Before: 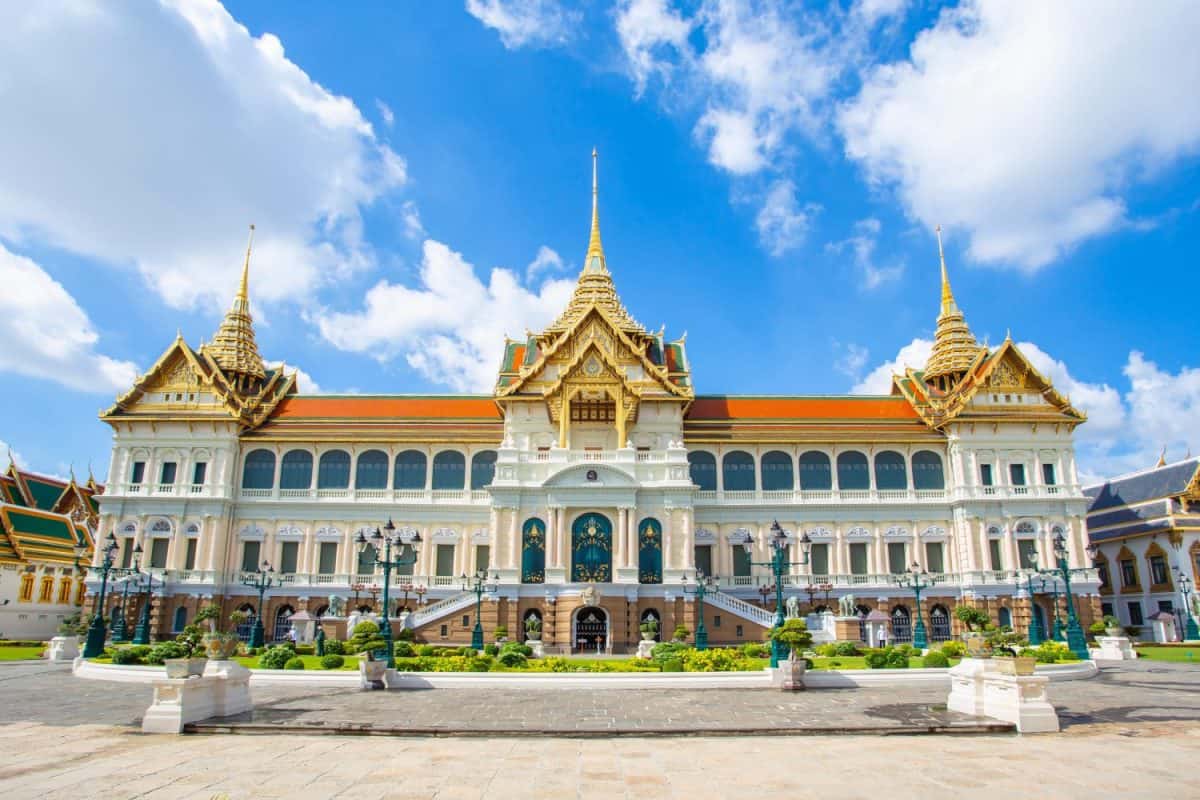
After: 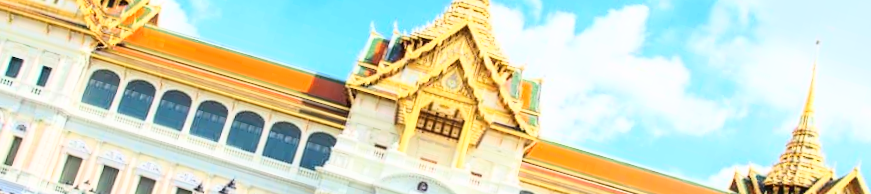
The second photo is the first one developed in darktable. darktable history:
base curve: curves: ch0 [(0, 0) (0.018, 0.026) (0.143, 0.37) (0.33, 0.731) (0.458, 0.853) (0.735, 0.965) (0.905, 0.986) (1, 1)]
crop and rotate: angle 16.12°, top 30.835%, bottom 35.653%
